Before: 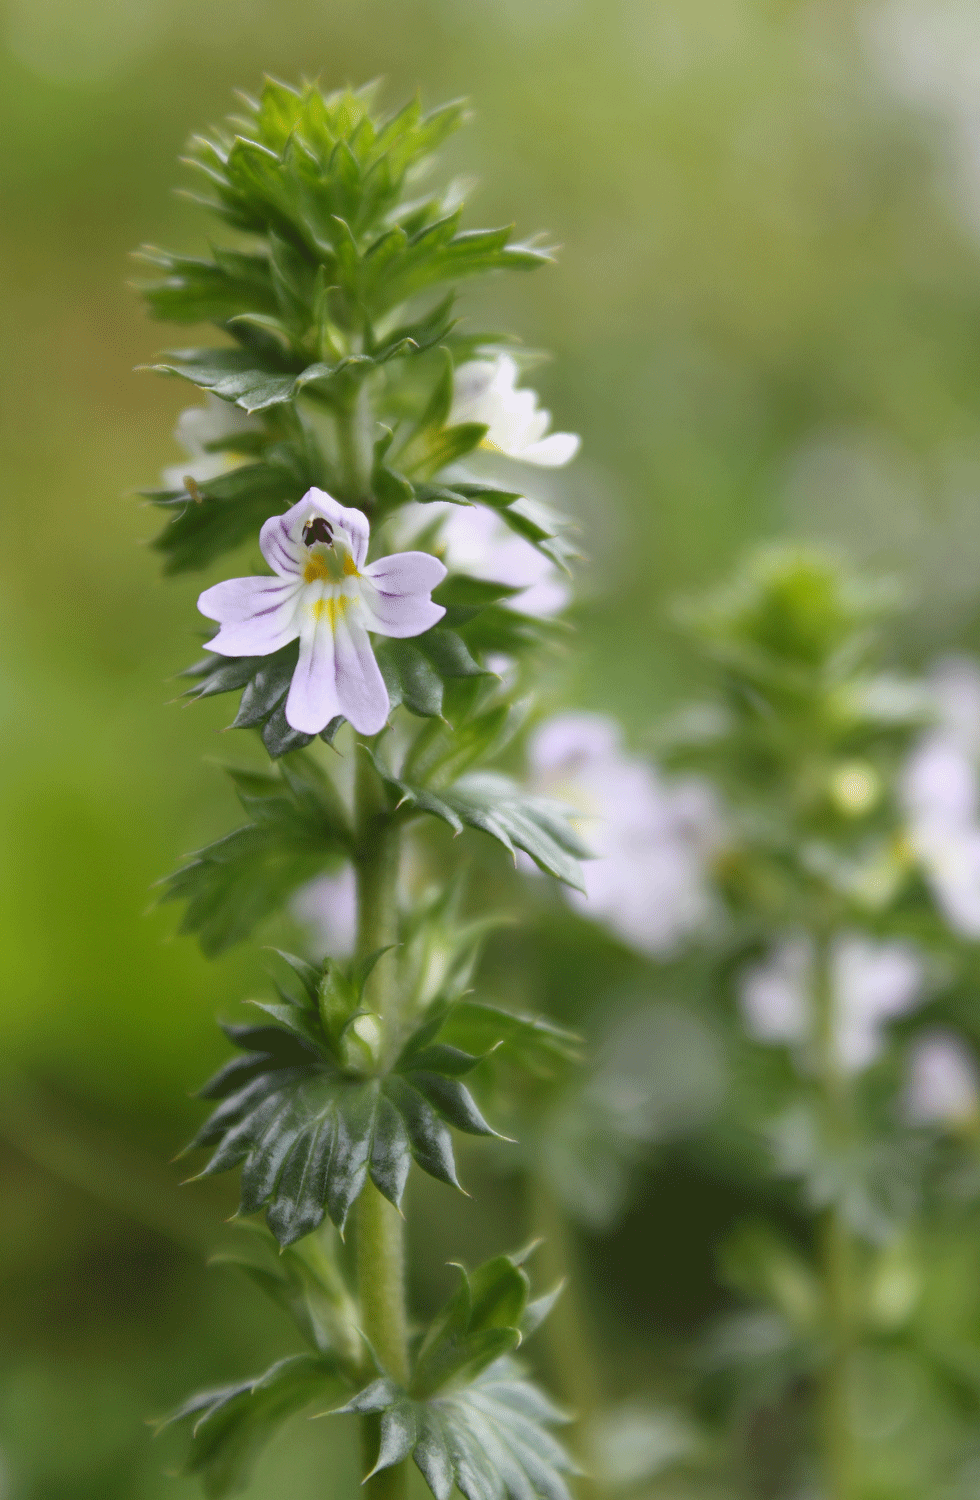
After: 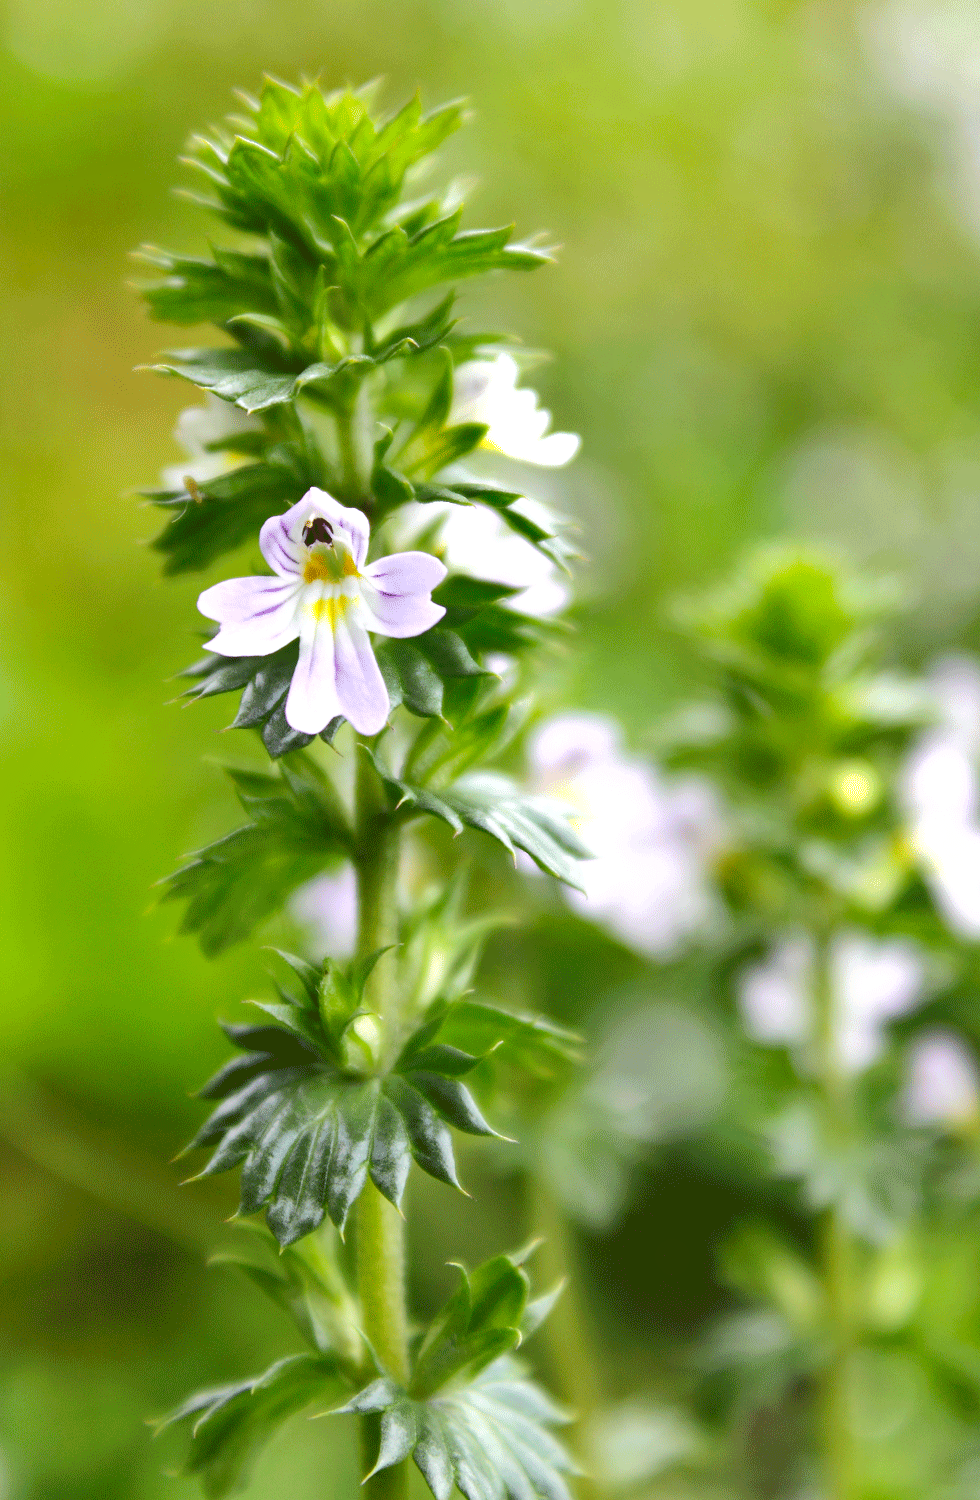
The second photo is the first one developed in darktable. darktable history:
shadows and highlights: soften with gaussian
exposure: exposure 0.657 EV, compensate highlight preservation false
base curve: curves: ch0 [(0, 0) (0.235, 0.266) (0.503, 0.496) (0.786, 0.72) (1, 1)]
contrast brightness saturation: contrast 0.18, saturation 0.3
